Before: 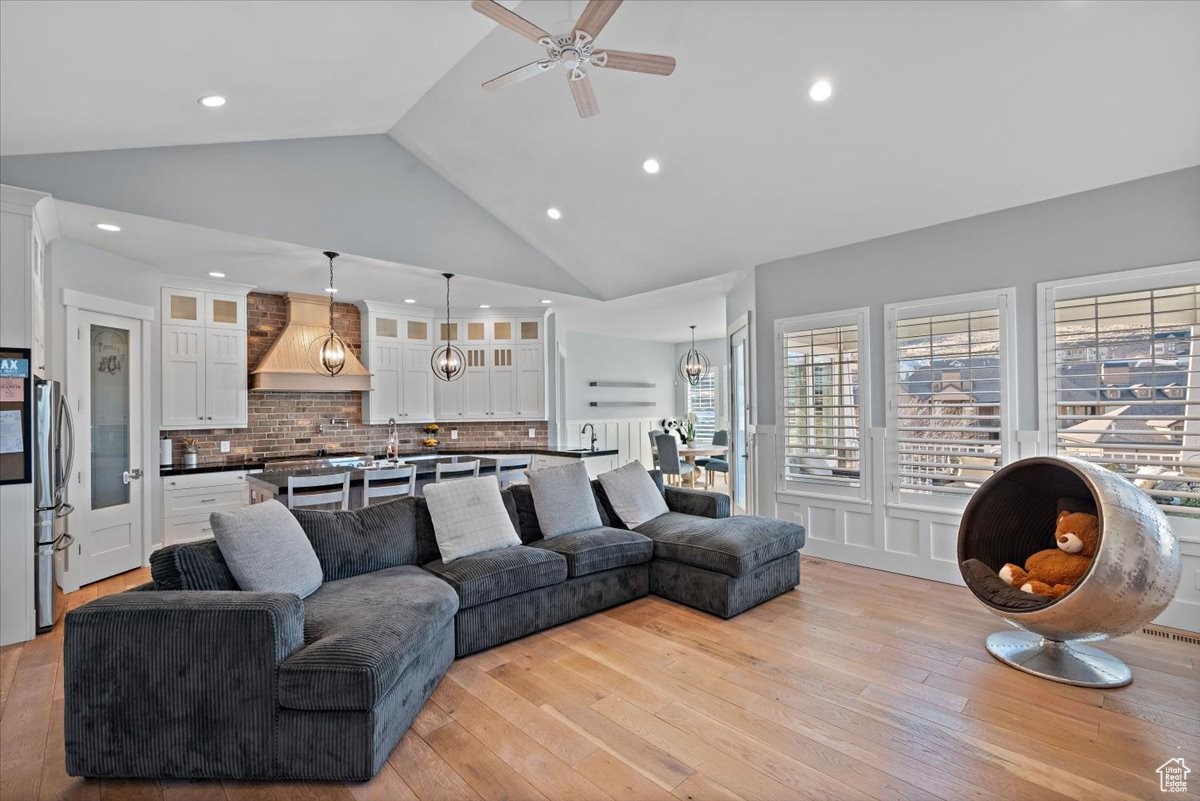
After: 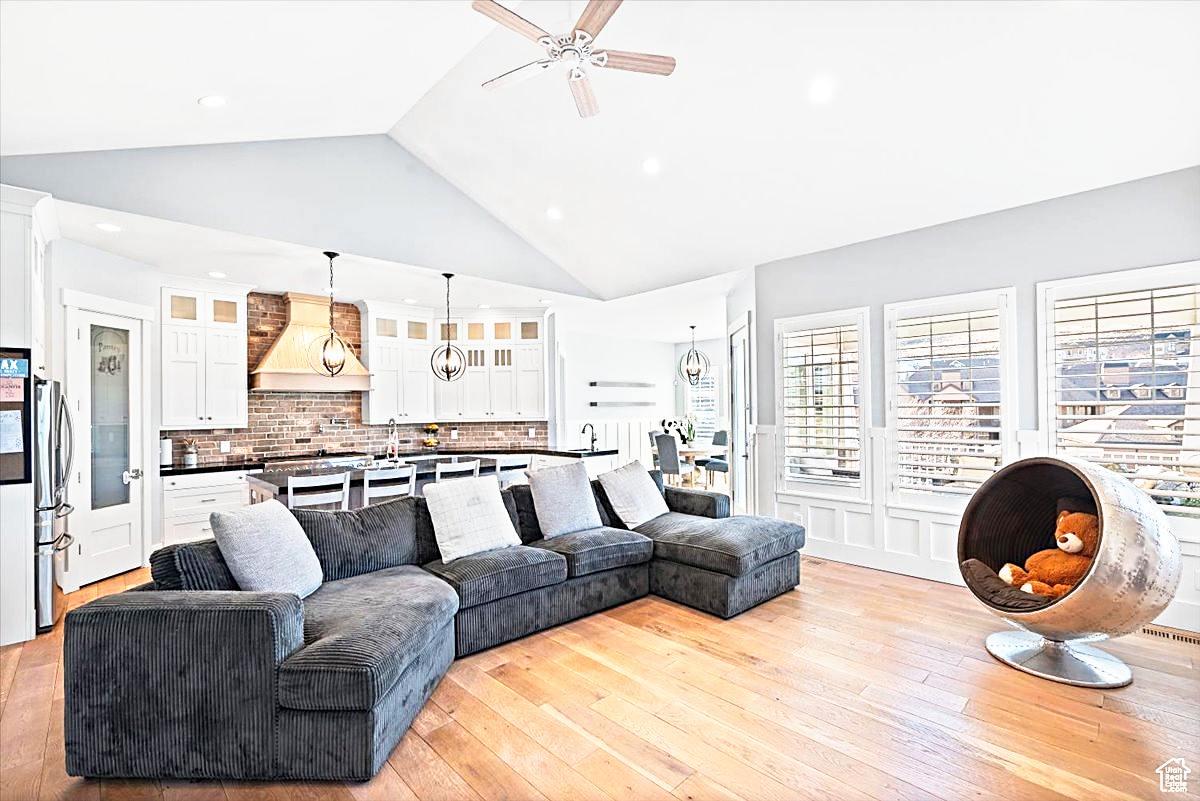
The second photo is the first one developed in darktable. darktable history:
sharpen: on, module defaults
base curve: curves: ch0 [(0, 0) (0.495, 0.917) (1, 1)], preserve colors none
